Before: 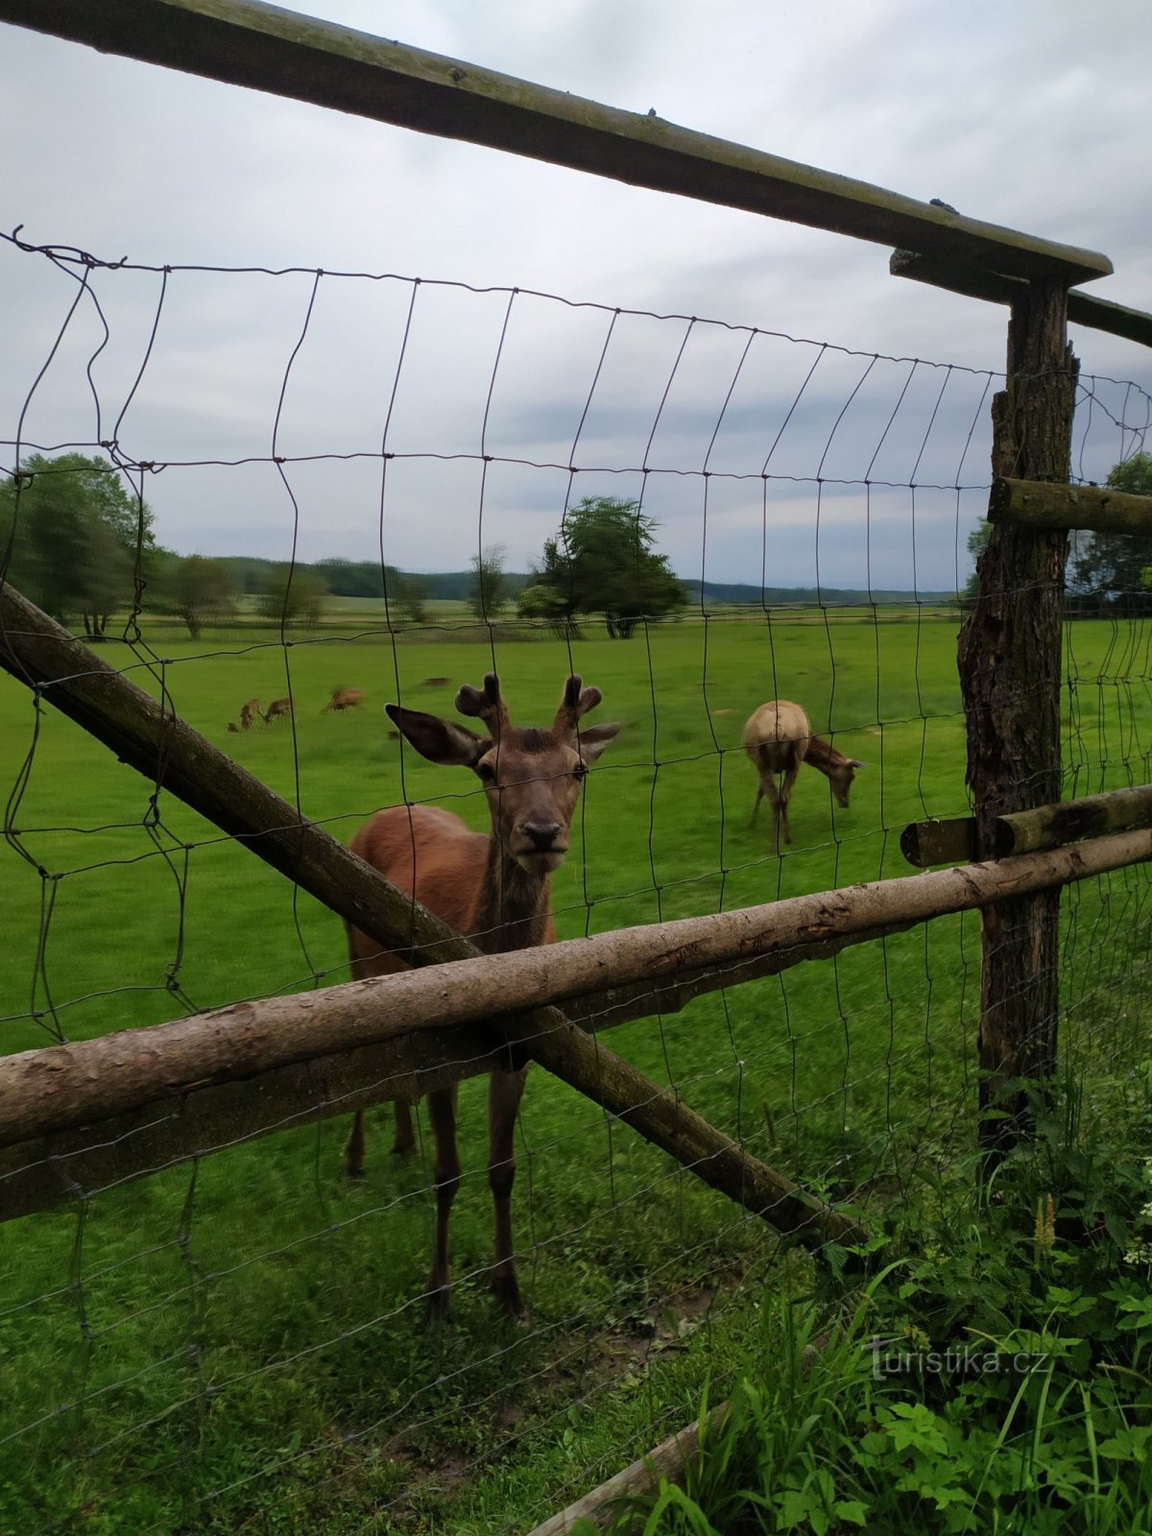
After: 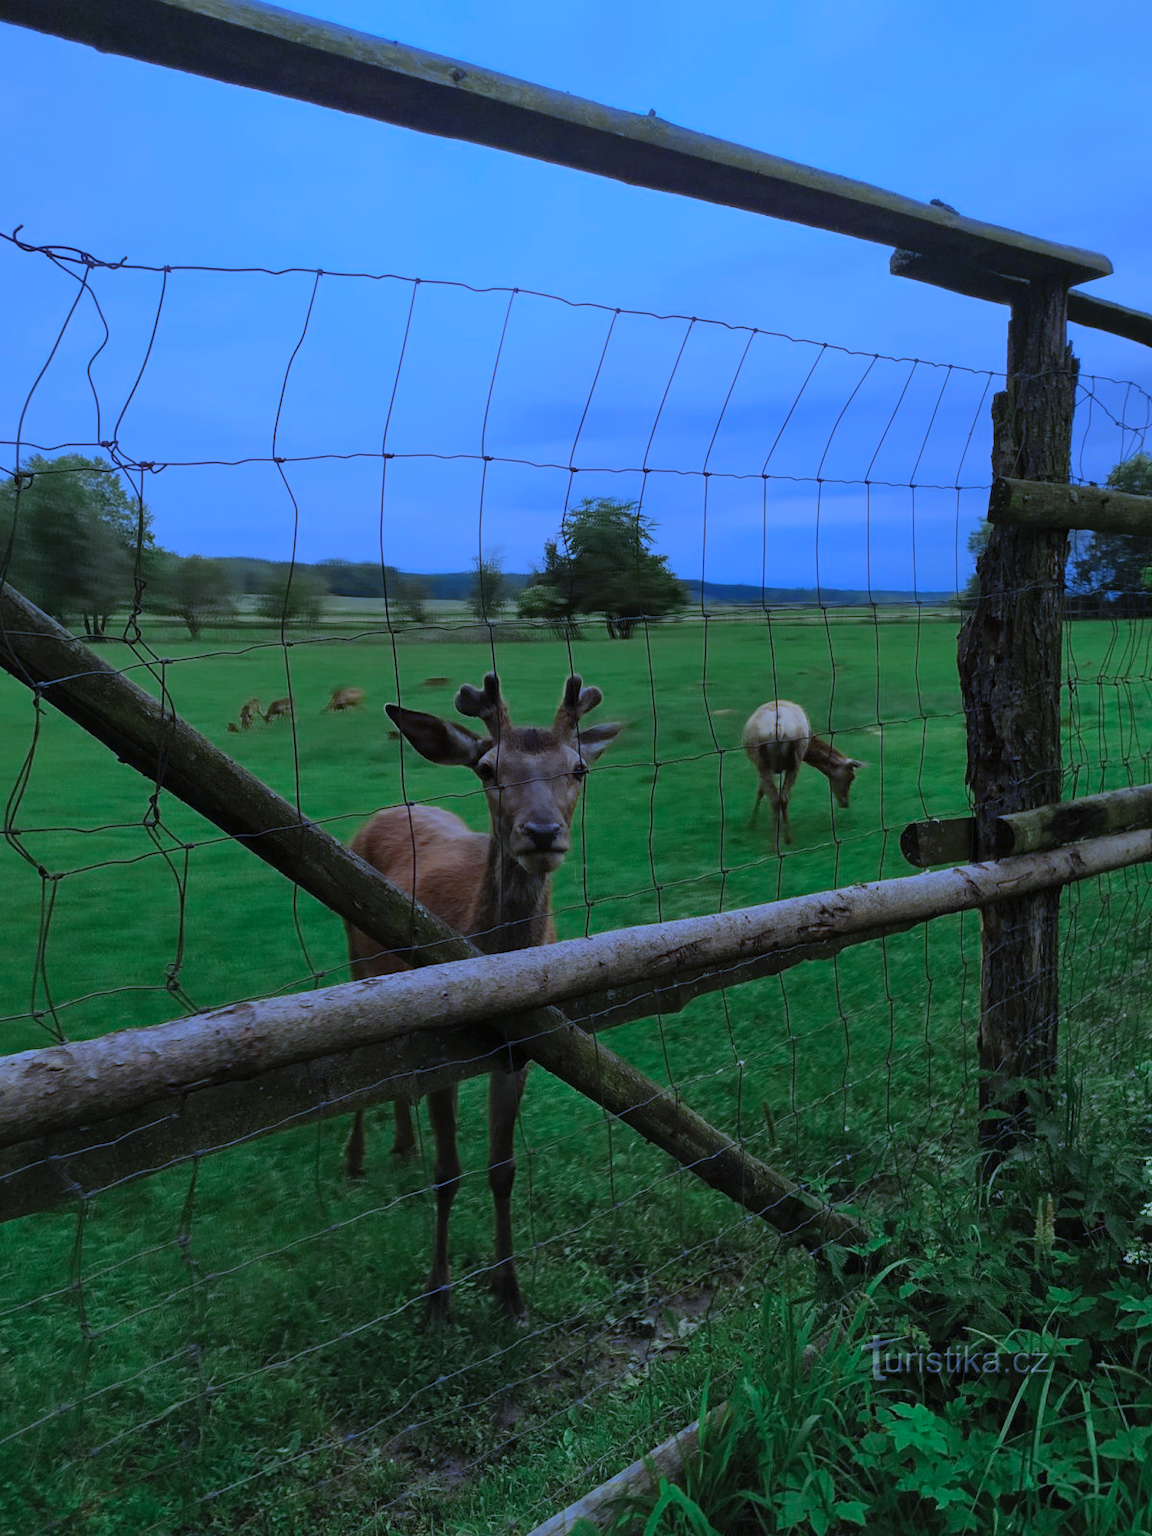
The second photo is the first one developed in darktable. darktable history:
contrast brightness saturation: contrast 0.2, brightness 0.16, saturation 0.22
white balance: red 0.766, blue 1.537
color zones: curves: ch0 [(0, 0.5) (0.125, 0.4) (0.25, 0.5) (0.375, 0.4) (0.5, 0.4) (0.625, 0.35) (0.75, 0.35) (0.875, 0.5)]; ch1 [(0, 0.35) (0.125, 0.45) (0.25, 0.35) (0.375, 0.35) (0.5, 0.35) (0.625, 0.35) (0.75, 0.45) (0.875, 0.35)]; ch2 [(0, 0.6) (0.125, 0.5) (0.25, 0.5) (0.375, 0.6) (0.5, 0.6) (0.625, 0.5) (0.75, 0.5) (0.875, 0.5)]
